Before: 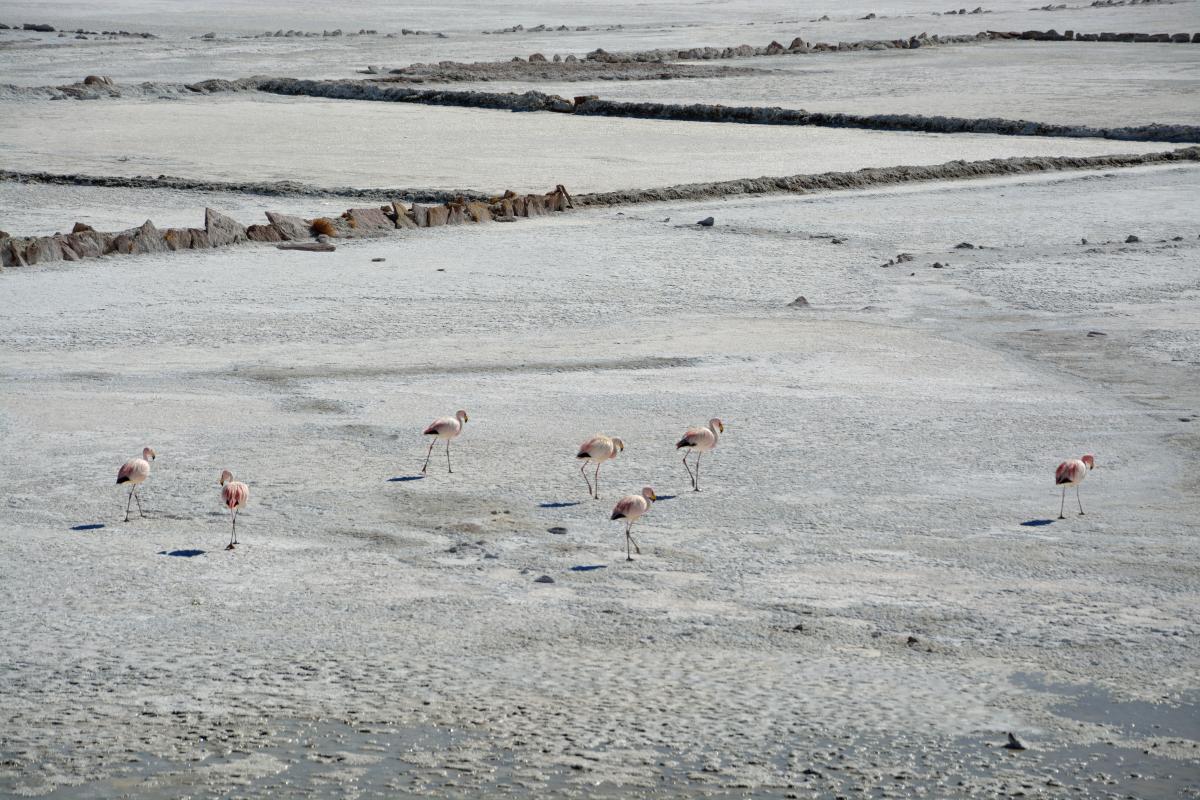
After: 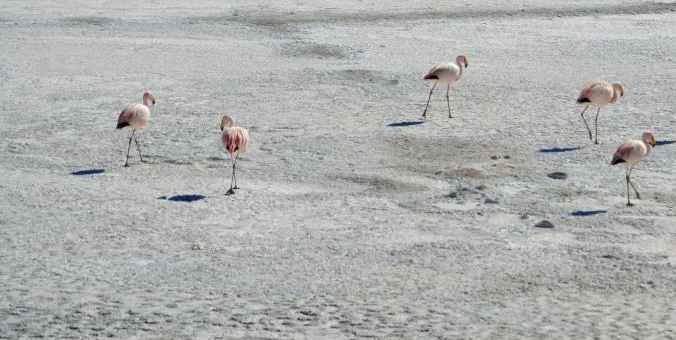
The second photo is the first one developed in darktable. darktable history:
crop: top 44.483%, right 43.593%, bottom 12.892%
rgb curve: curves: ch0 [(0, 0) (0.093, 0.159) (0.241, 0.265) (0.414, 0.42) (1, 1)], compensate middle gray true, preserve colors basic power
